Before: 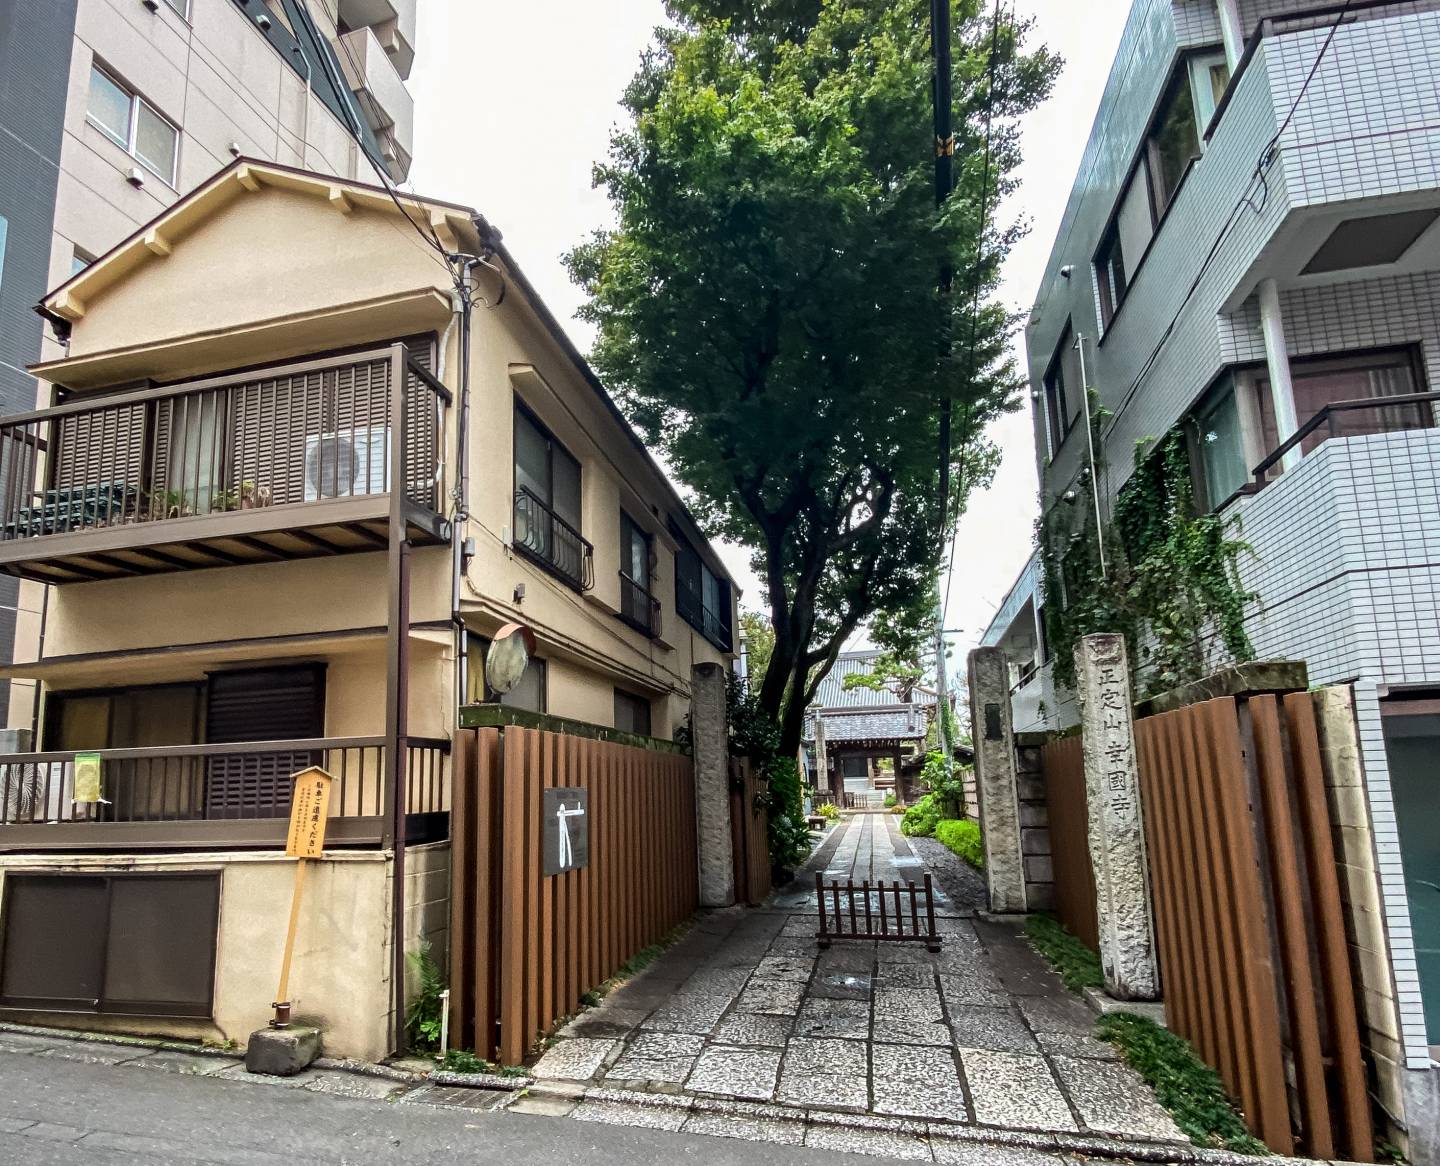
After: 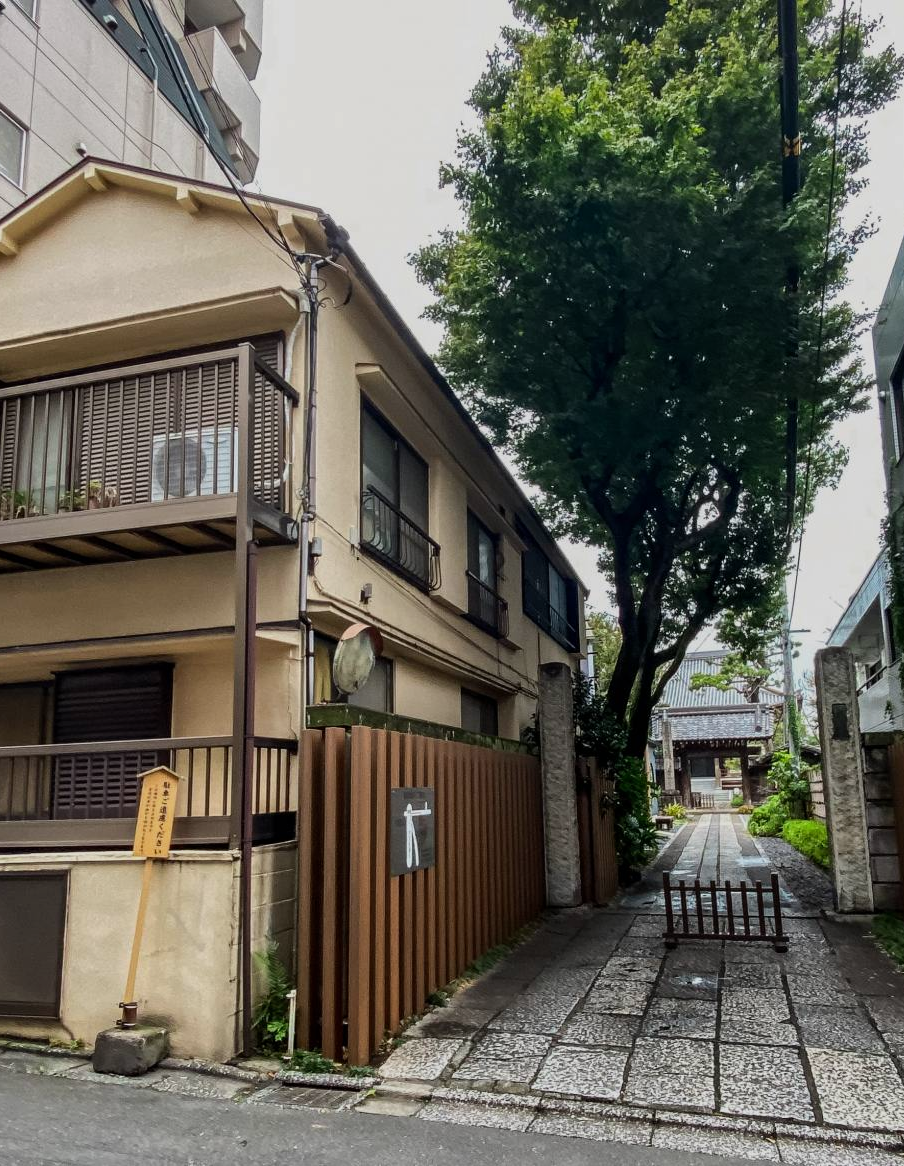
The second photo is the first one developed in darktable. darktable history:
crop: left 10.644%, right 26.528%
exposure: exposure -0.462 EV, compensate highlight preservation false
